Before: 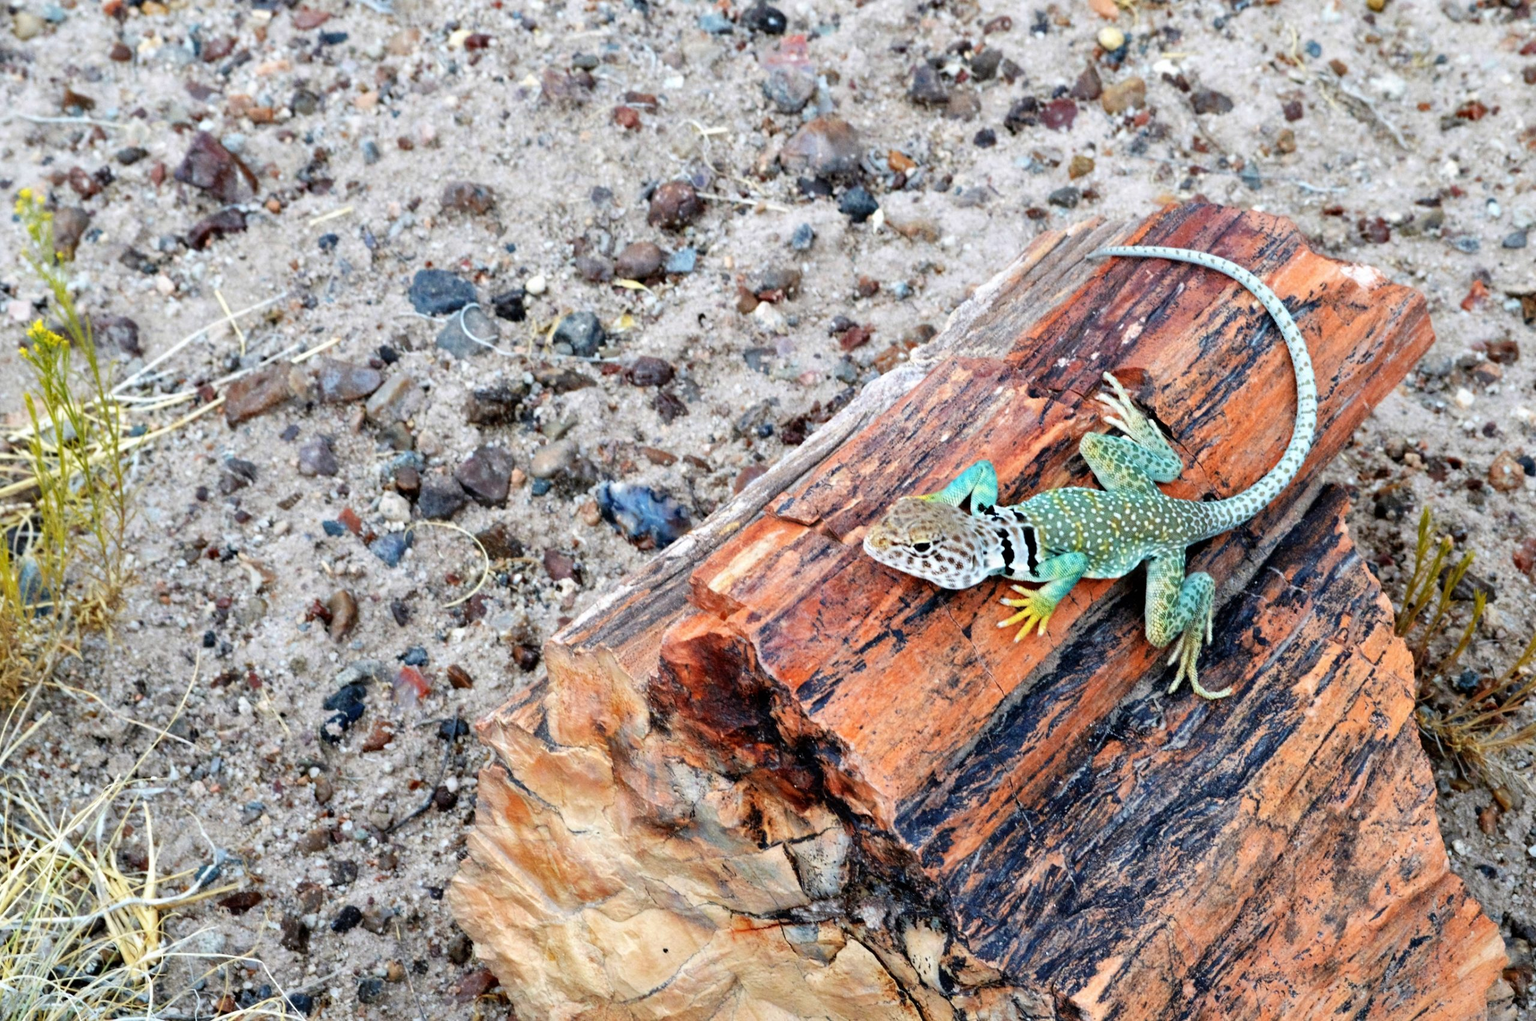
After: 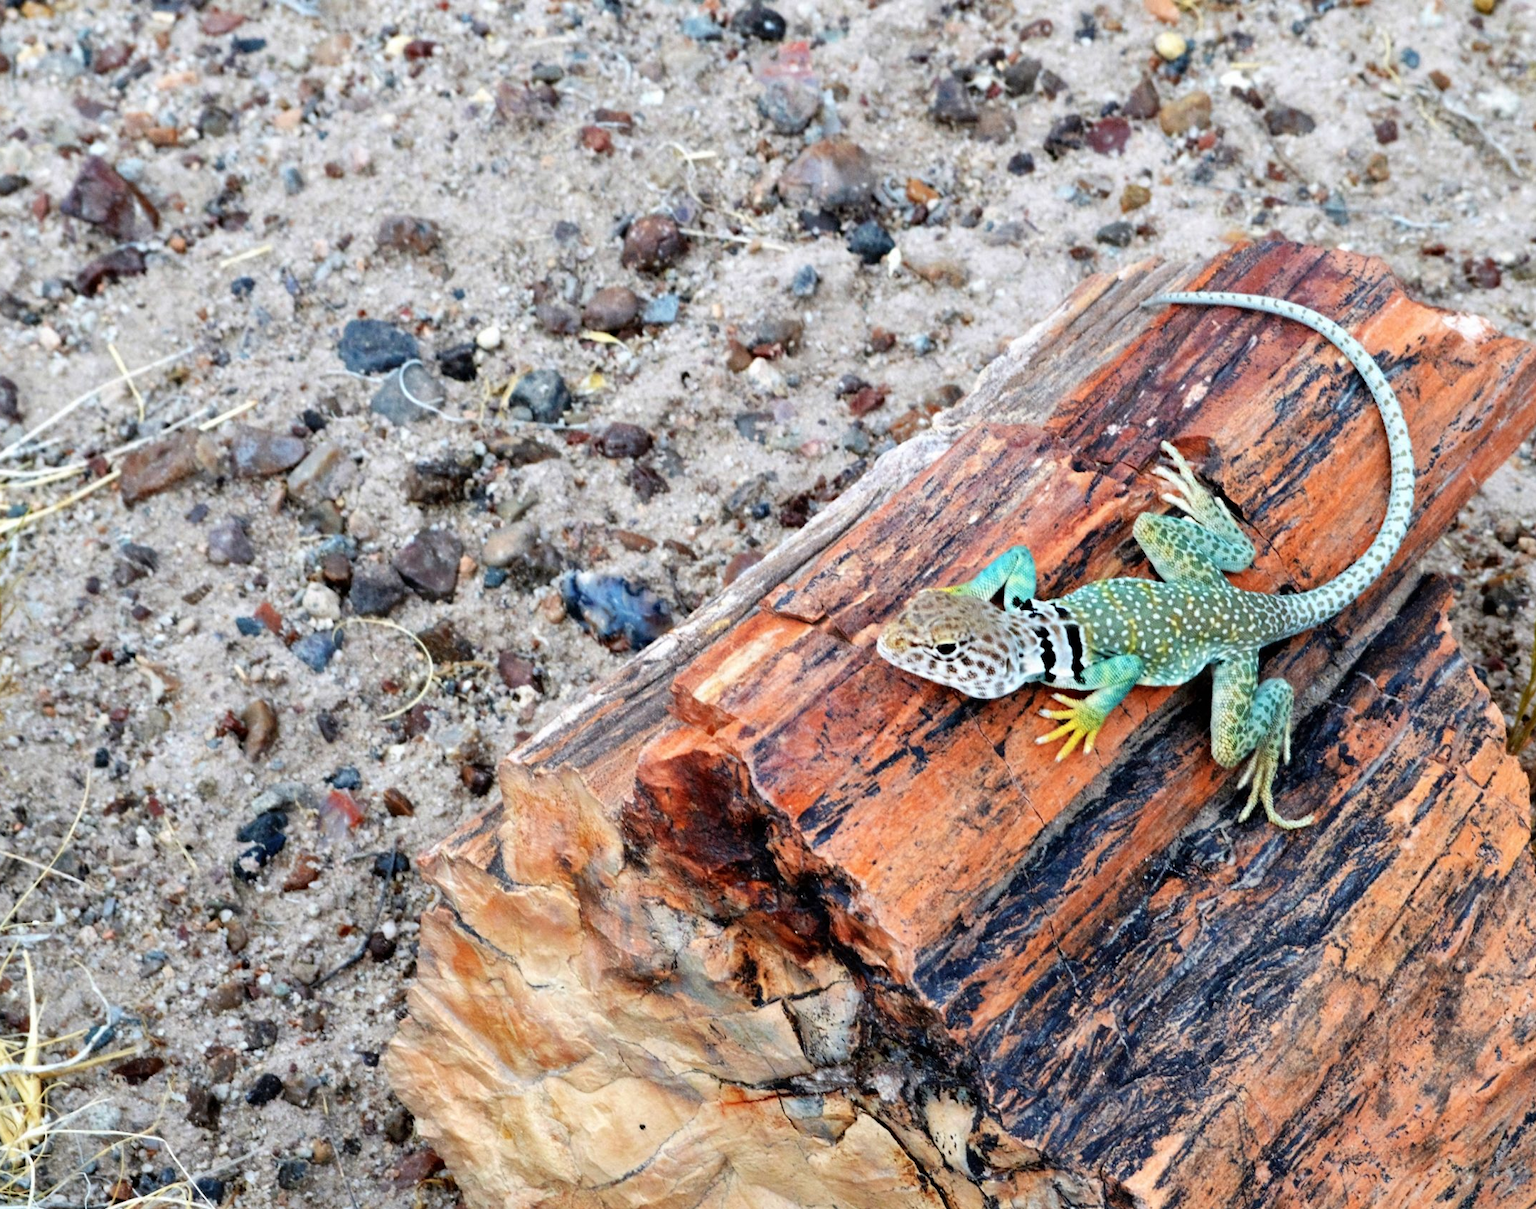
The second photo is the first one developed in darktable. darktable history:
crop: left 8.085%, right 7.521%
